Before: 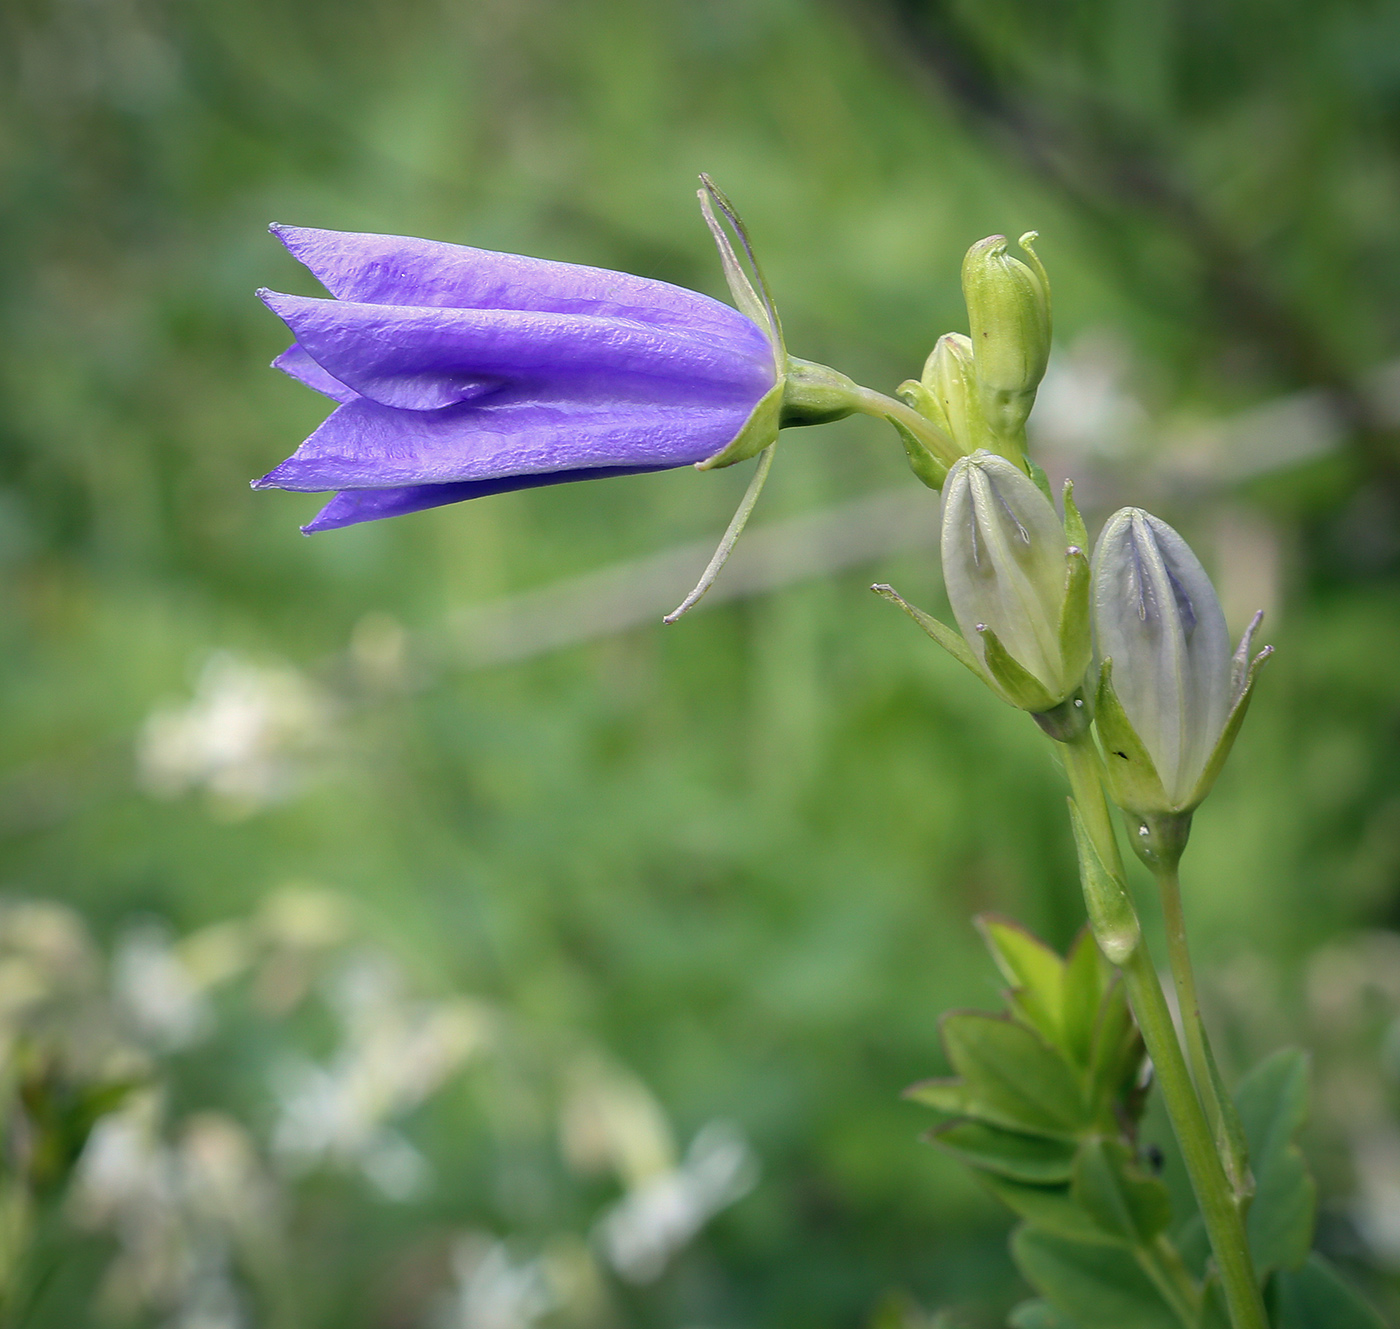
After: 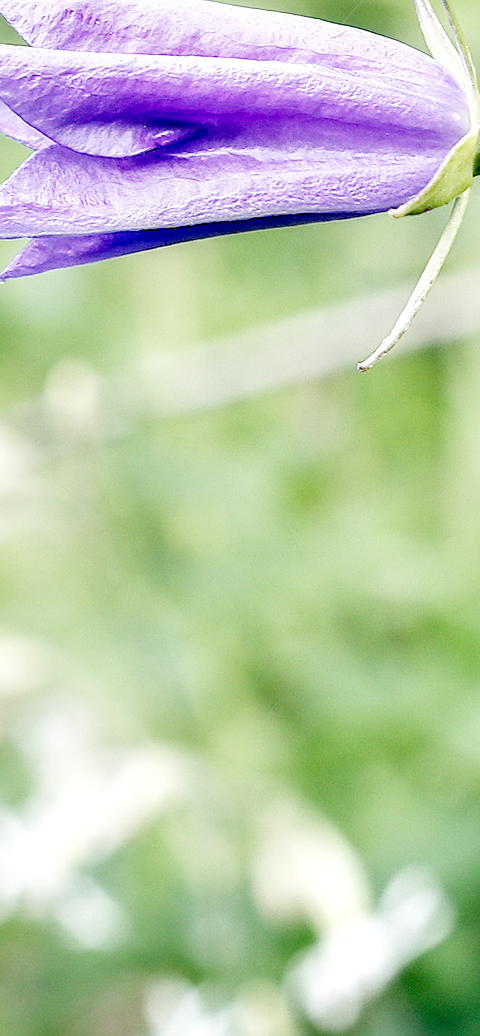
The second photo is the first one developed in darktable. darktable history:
tone equalizer: -8 EV -0.436 EV, -7 EV -0.417 EV, -6 EV -0.344 EV, -5 EV -0.243 EV, -3 EV 0.253 EV, -2 EV 0.332 EV, -1 EV 0.364 EV, +0 EV 0.419 EV
sharpen: on, module defaults
exposure: black level correction 0, exposure 1.2 EV, compensate highlight preservation false
crop and rotate: left 21.875%, top 19.064%, right 43.836%, bottom 2.966%
local contrast: highlights 20%, shadows 72%, detail 170%
filmic rgb: middle gray luminance 29.19%, black relative exposure -10.35 EV, white relative exposure 5.51 EV, target black luminance 0%, hardness 3.96, latitude 1.25%, contrast 1.127, highlights saturation mix 4.22%, shadows ↔ highlights balance 14.8%, preserve chrominance no, color science v4 (2020), iterations of high-quality reconstruction 0, contrast in shadows soft
